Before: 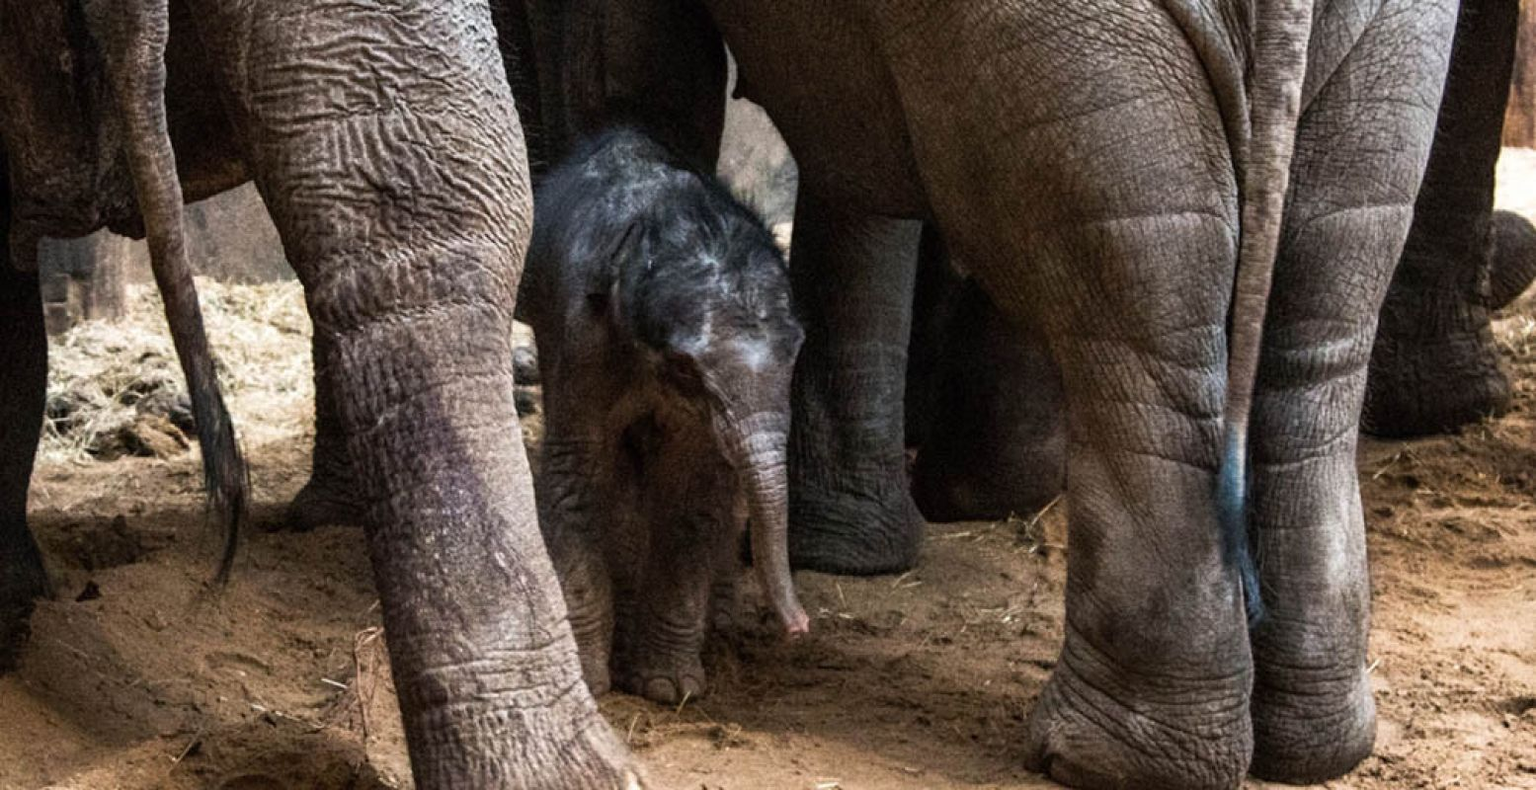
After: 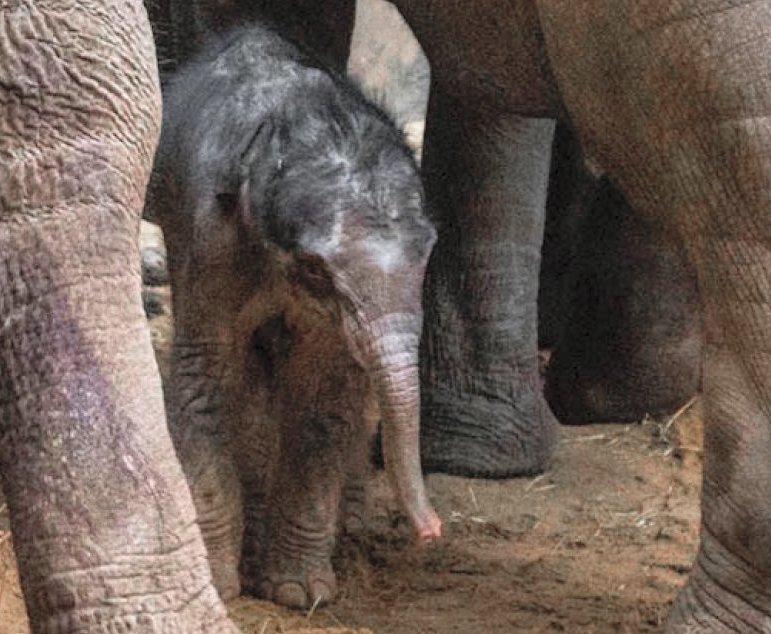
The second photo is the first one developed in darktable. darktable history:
exposure: compensate highlight preservation false
tone equalizer: on, module defaults
color zones: curves: ch0 [(0, 0.48) (0.209, 0.398) (0.305, 0.332) (0.429, 0.493) (0.571, 0.5) (0.714, 0.5) (0.857, 0.5) (1, 0.48)]; ch1 [(0, 0.736) (0.143, 0.625) (0.225, 0.371) (0.429, 0.256) (0.571, 0.241) (0.714, 0.213) (0.857, 0.48) (1, 0.736)]; ch2 [(0, 0.448) (0.143, 0.498) (0.286, 0.5) (0.429, 0.5) (0.571, 0.5) (0.714, 0.5) (0.857, 0.5) (1, 0.448)]
crop and rotate: angle 0.022°, left 24.314%, top 13.088%, right 26.06%, bottom 7.578%
contrast brightness saturation: brightness 0.276
shadows and highlights: shadows 25.44, highlights -24.56
